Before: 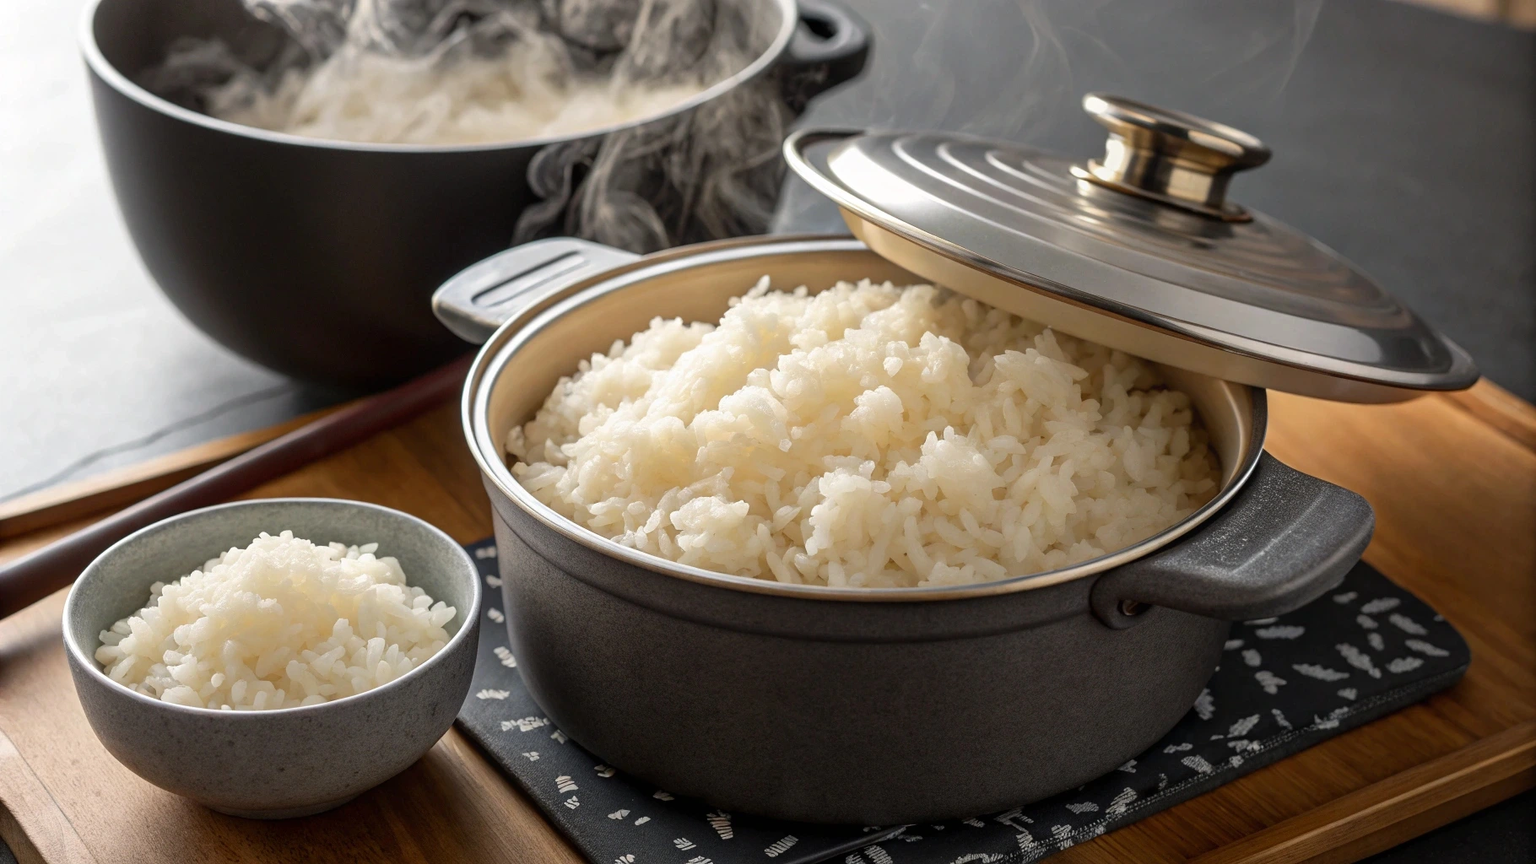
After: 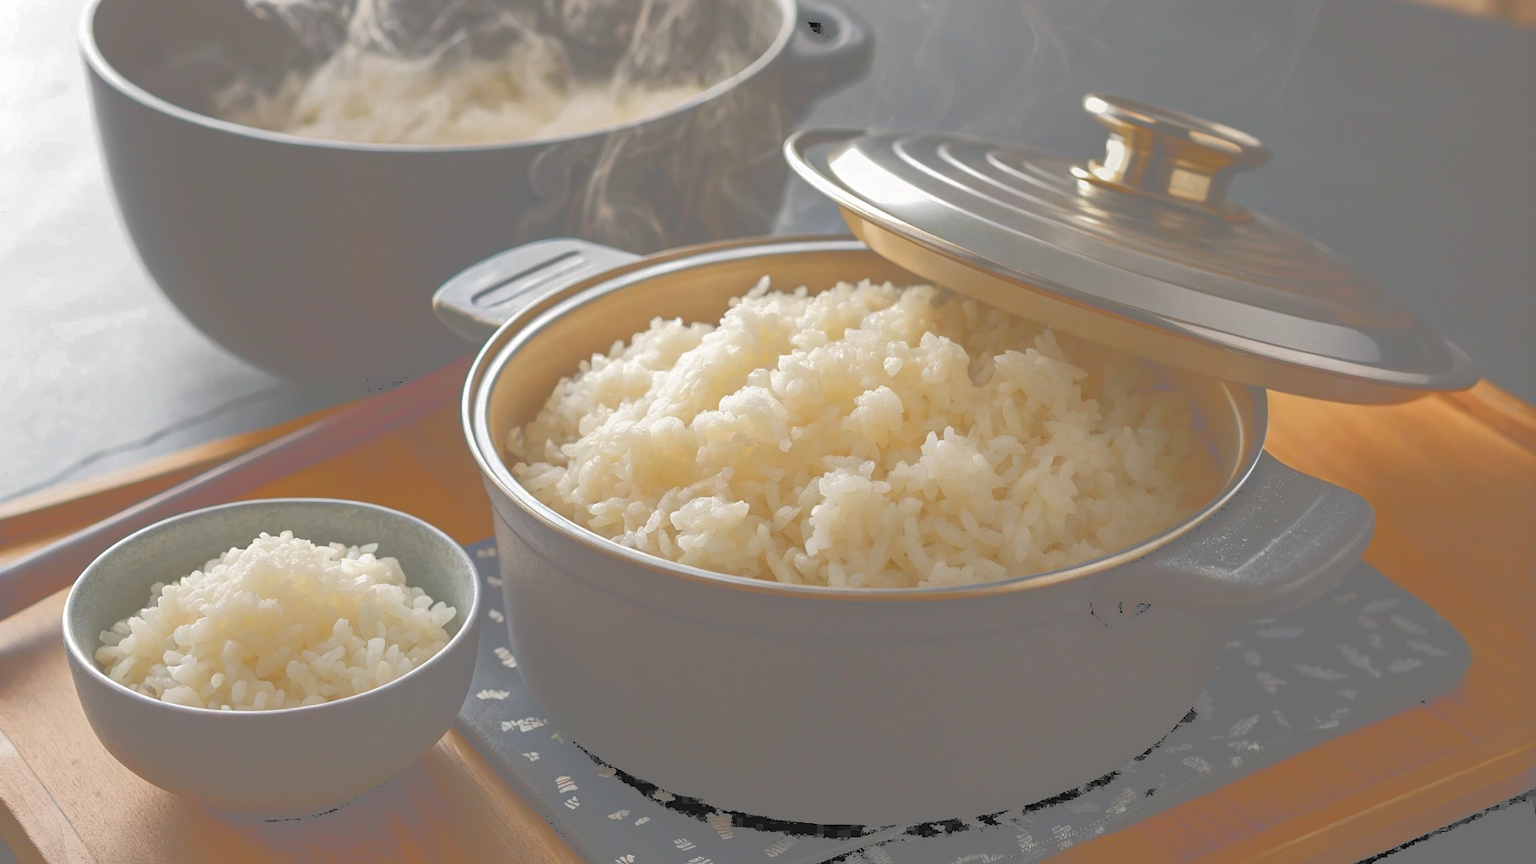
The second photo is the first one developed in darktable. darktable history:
contrast brightness saturation: contrast 0.067, brightness -0.135, saturation 0.048
tone curve: curves: ch0 [(0, 0) (0.003, 0.453) (0.011, 0.457) (0.025, 0.457) (0.044, 0.463) (0.069, 0.464) (0.1, 0.471) (0.136, 0.475) (0.177, 0.481) (0.224, 0.486) (0.277, 0.496) (0.335, 0.515) (0.399, 0.544) (0.468, 0.577) (0.543, 0.621) (0.623, 0.67) (0.709, 0.73) (0.801, 0.788) (0.898, 0.848) (1, 1)], color space Lab, independent channels, preserve colors none
